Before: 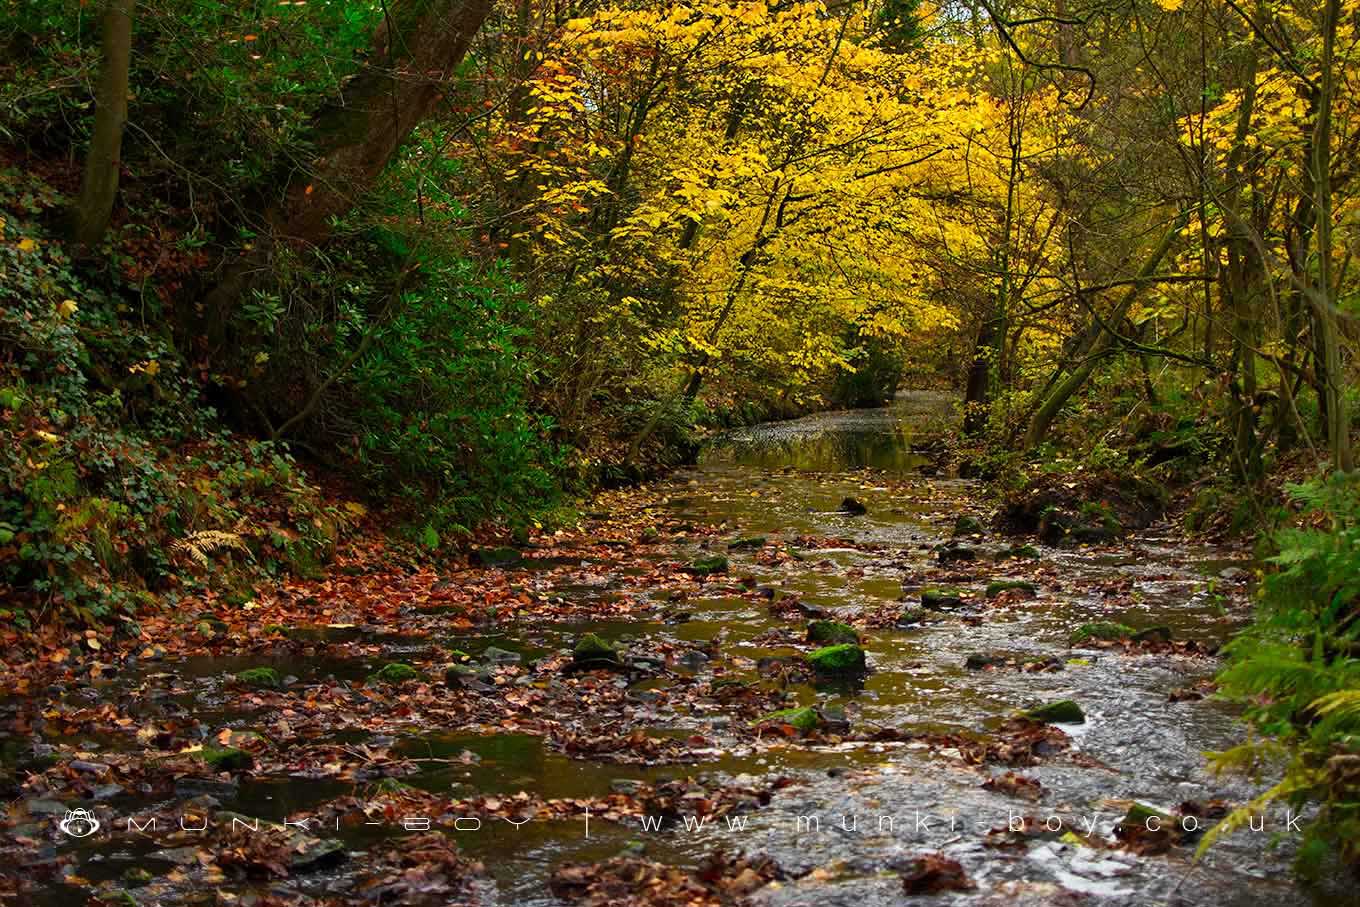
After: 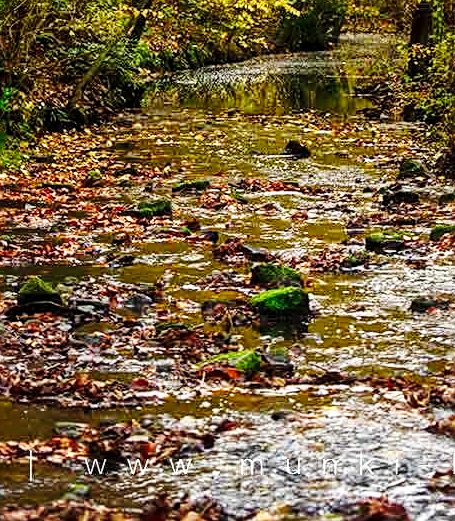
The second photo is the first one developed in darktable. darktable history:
crop: left 40.932%, top 39.46%, right 25.594%, bottom 3.037%
base curve: curves: ch0 [(0, 0) (0.028, 0.03) (0.121, 0.232) (0.46, 0.748) (0.859, 0.968) (1, 1)], preserve colors none
local contrast: detail 130%
sharpen: on, module defaults
